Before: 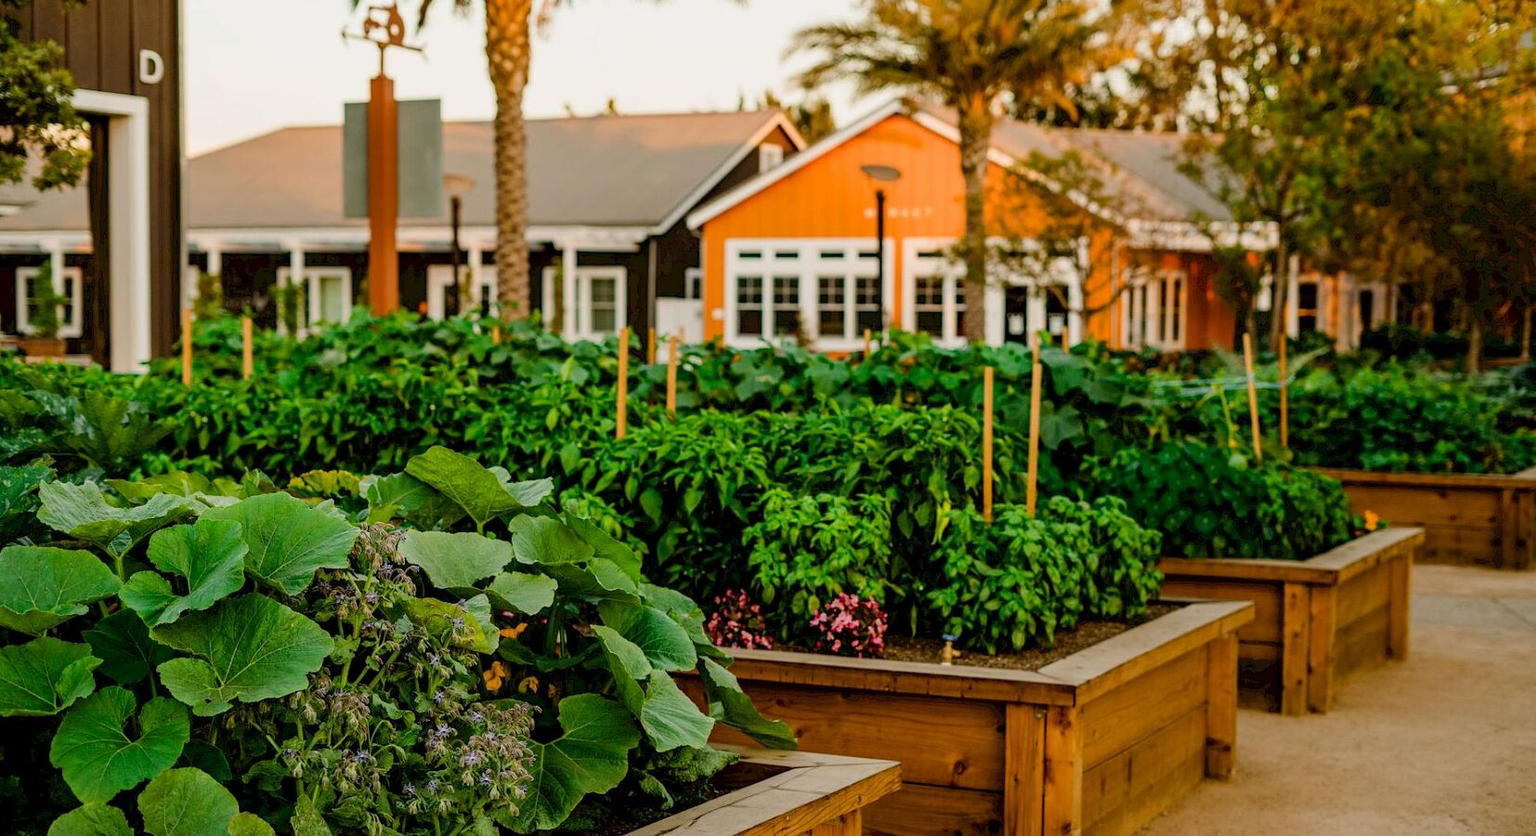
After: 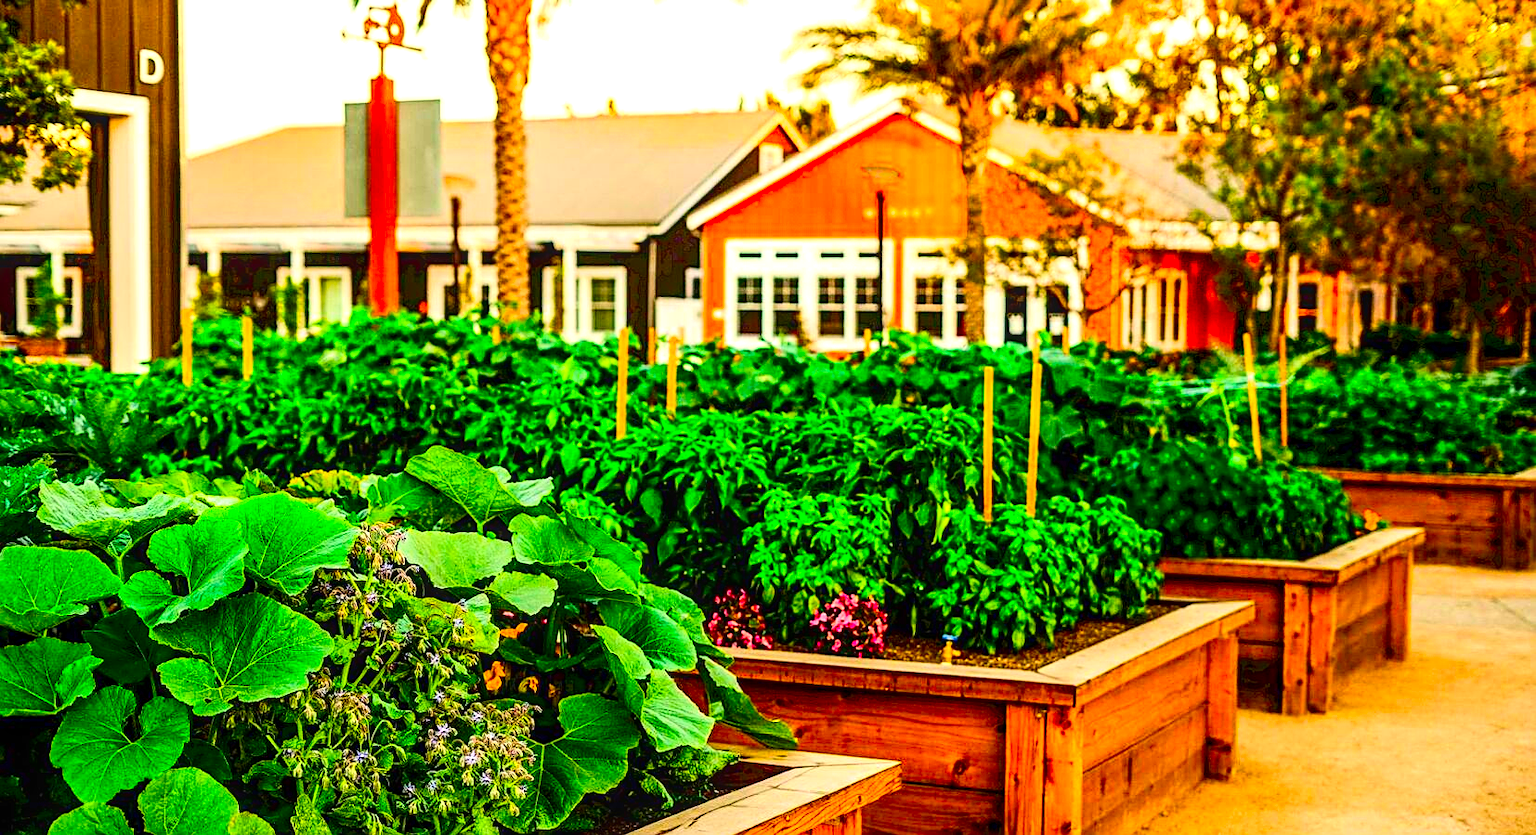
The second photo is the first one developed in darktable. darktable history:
local contrast: on, module defaults
contrast brightness saturation: contrast 0.26, brightness 0.02, saturation 0.87
sharpen: on, module defaults
exposure: exposure 1.061 EV, compensate highlight preservation false
